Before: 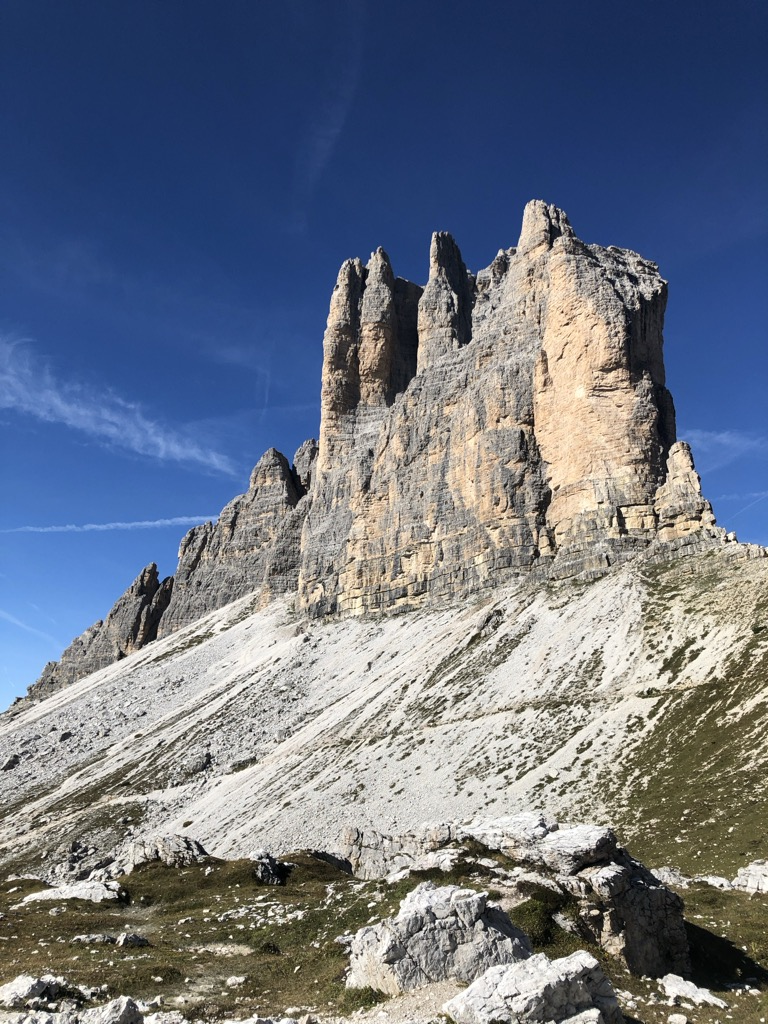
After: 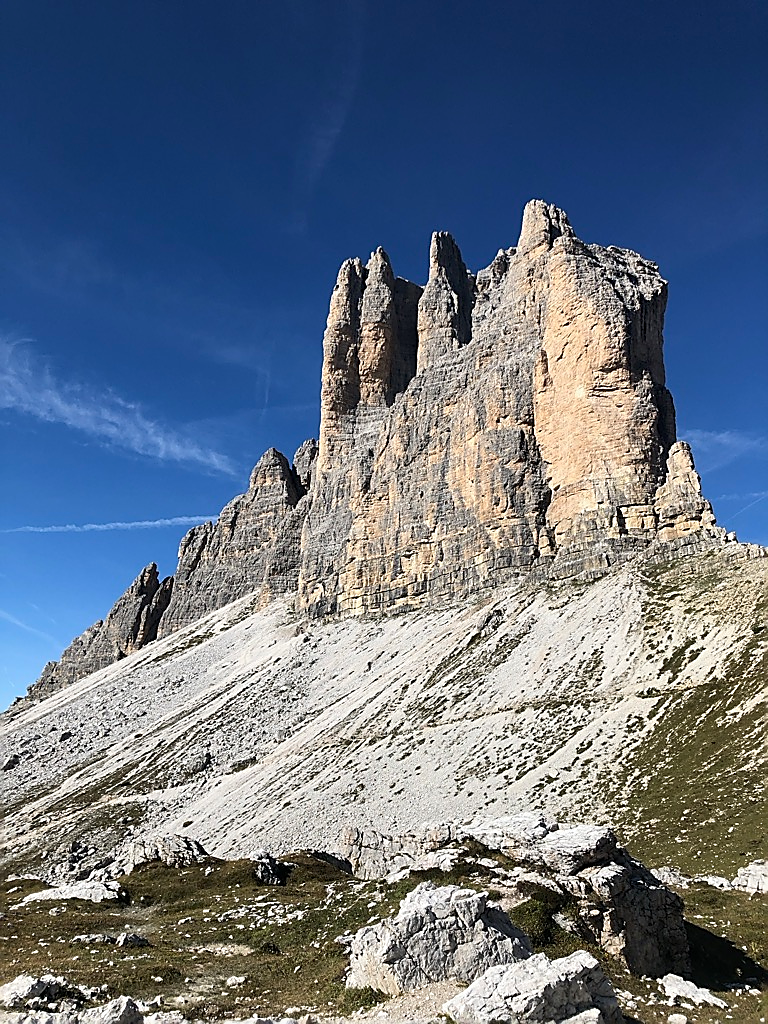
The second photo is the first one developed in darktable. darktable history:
exposure: exposure -0.072 EV, compensate highlight preservation false
sharpen: radius 1.4, amount 1.25, threshold 0.7
tone equalizer: on, module defaults
